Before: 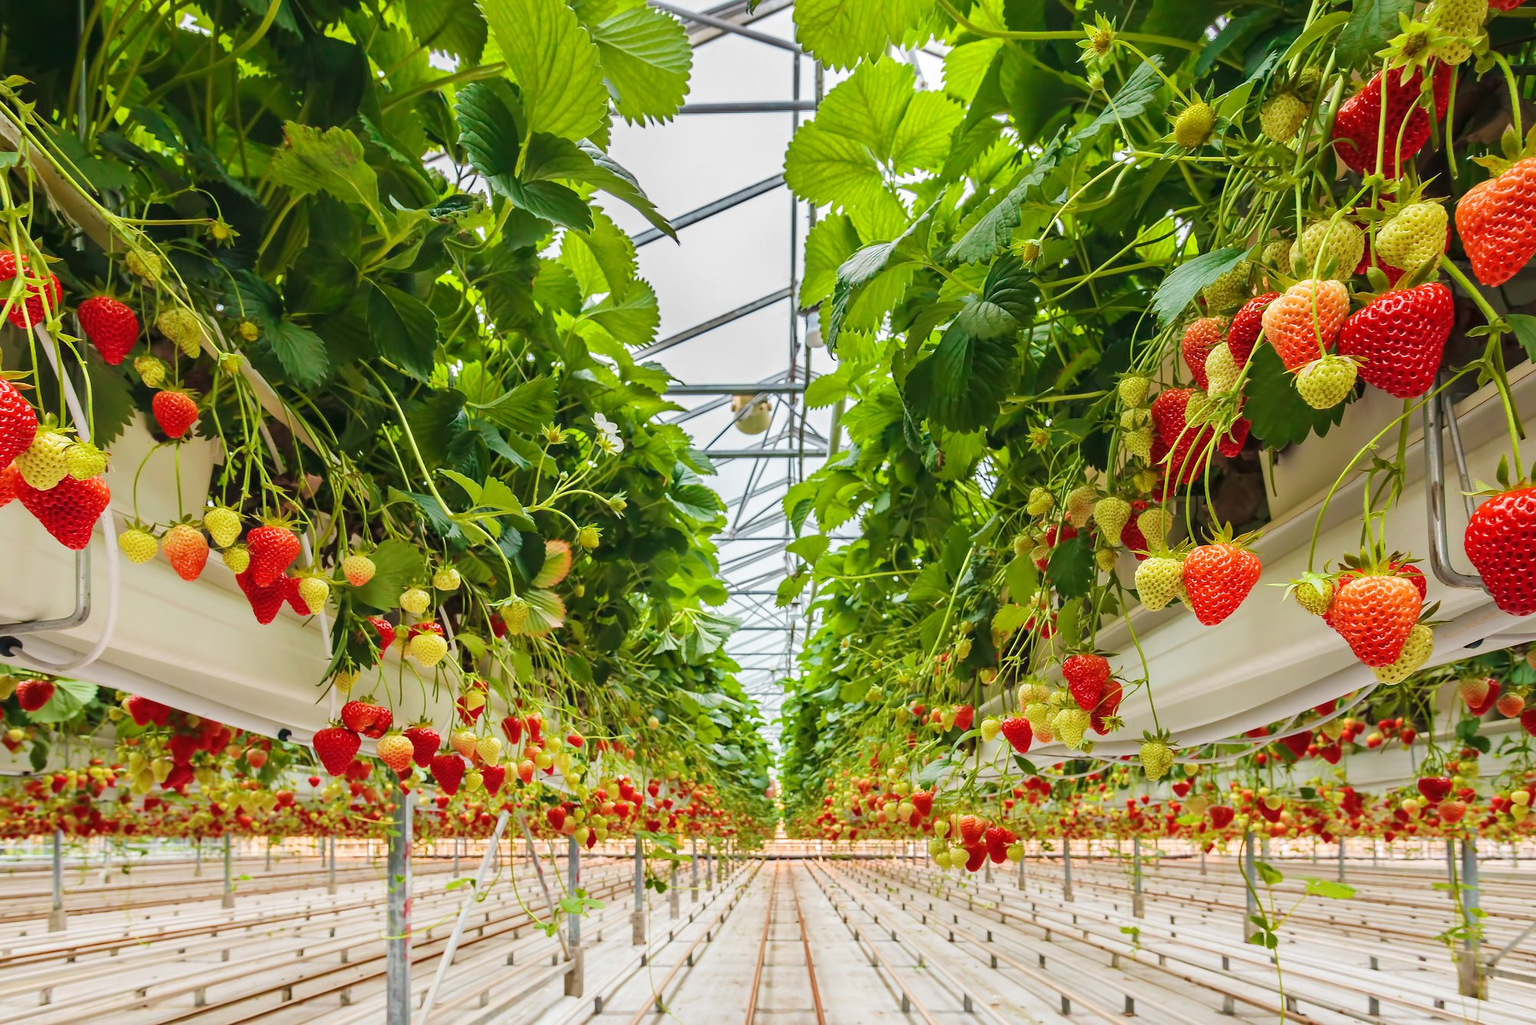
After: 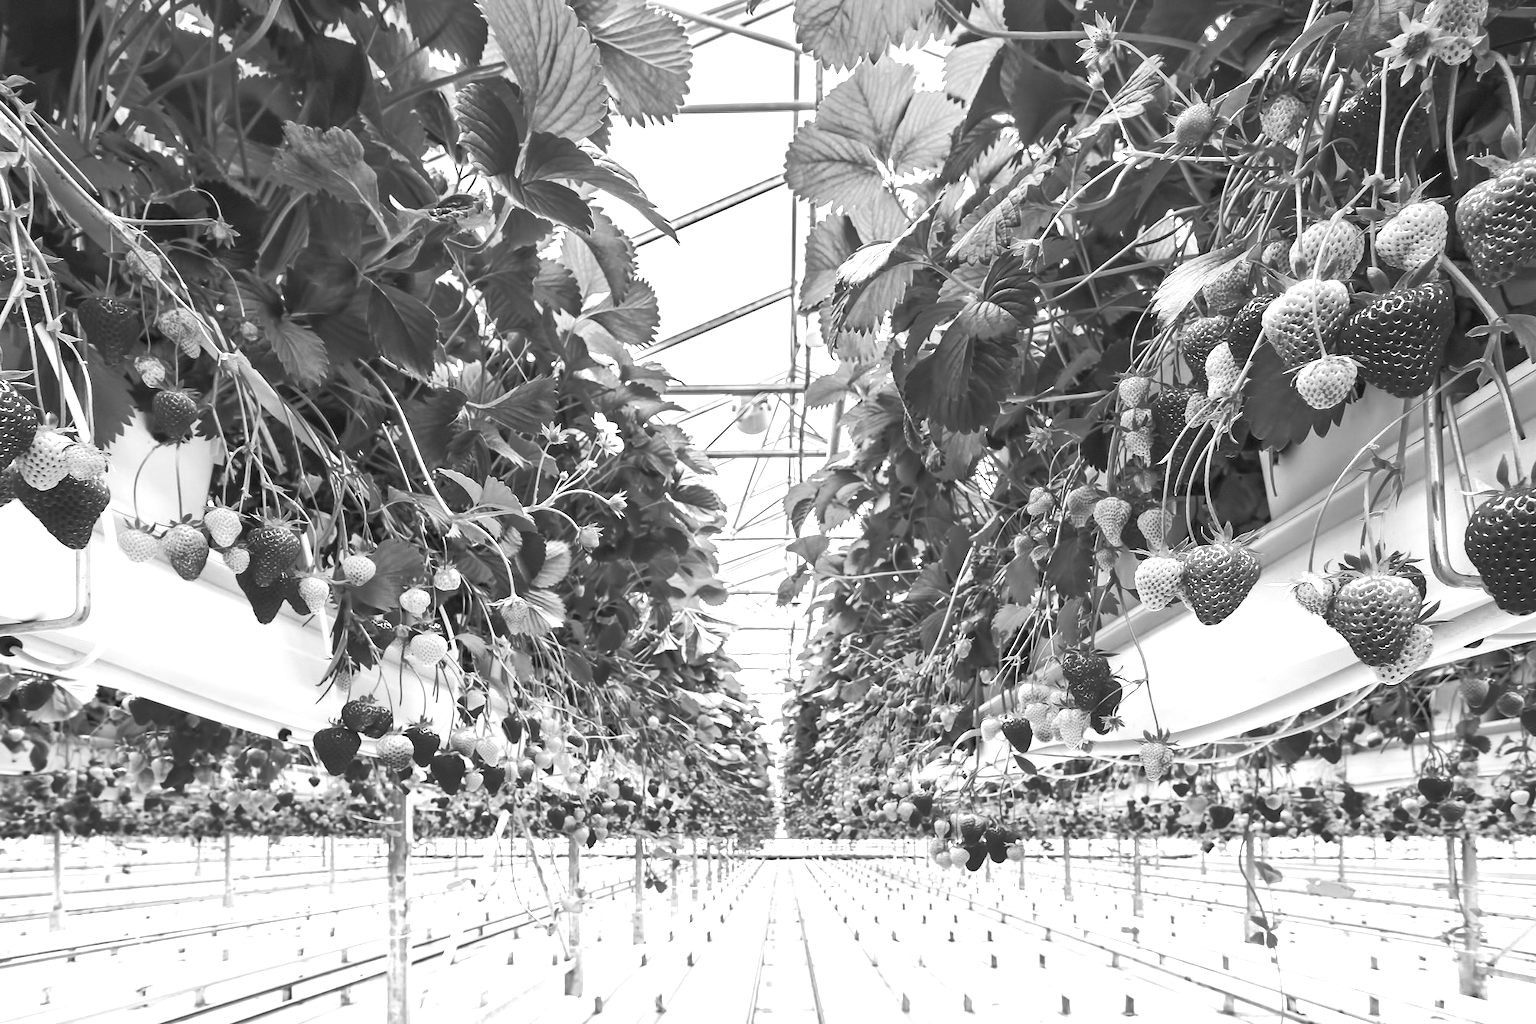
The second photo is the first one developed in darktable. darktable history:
exposure: black level correction 0, exposure 1.3 EV, compensate exposure bias true, compensate highlight preservation false
monochrome: a 0, b 0, size 0.5, highlights 0.57
